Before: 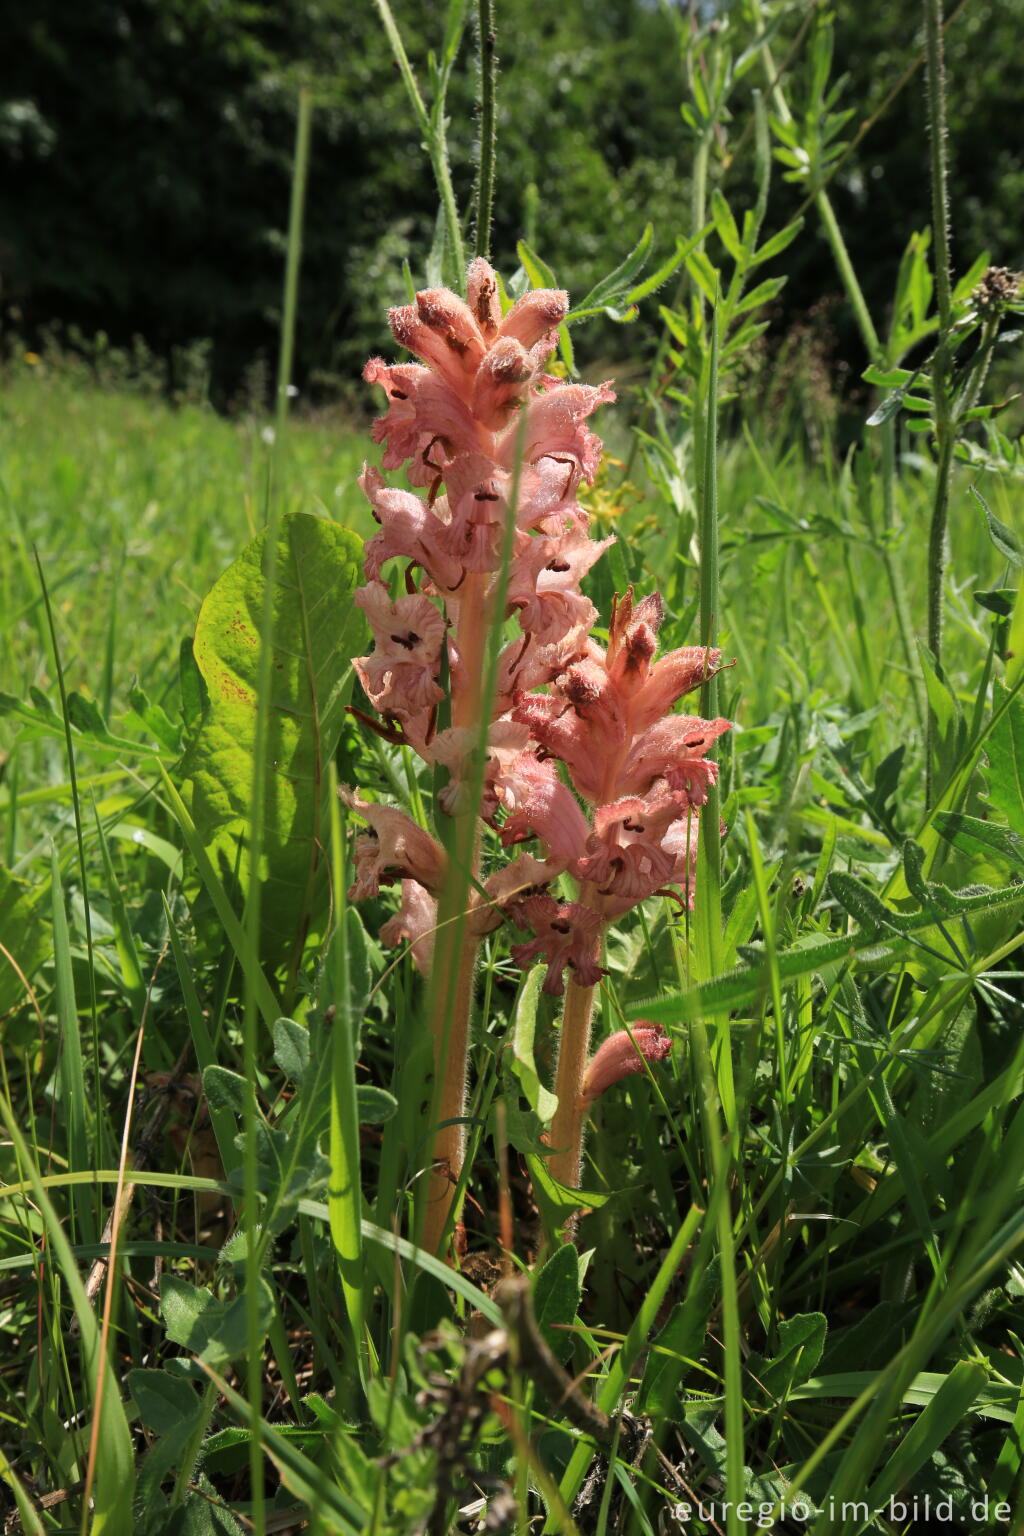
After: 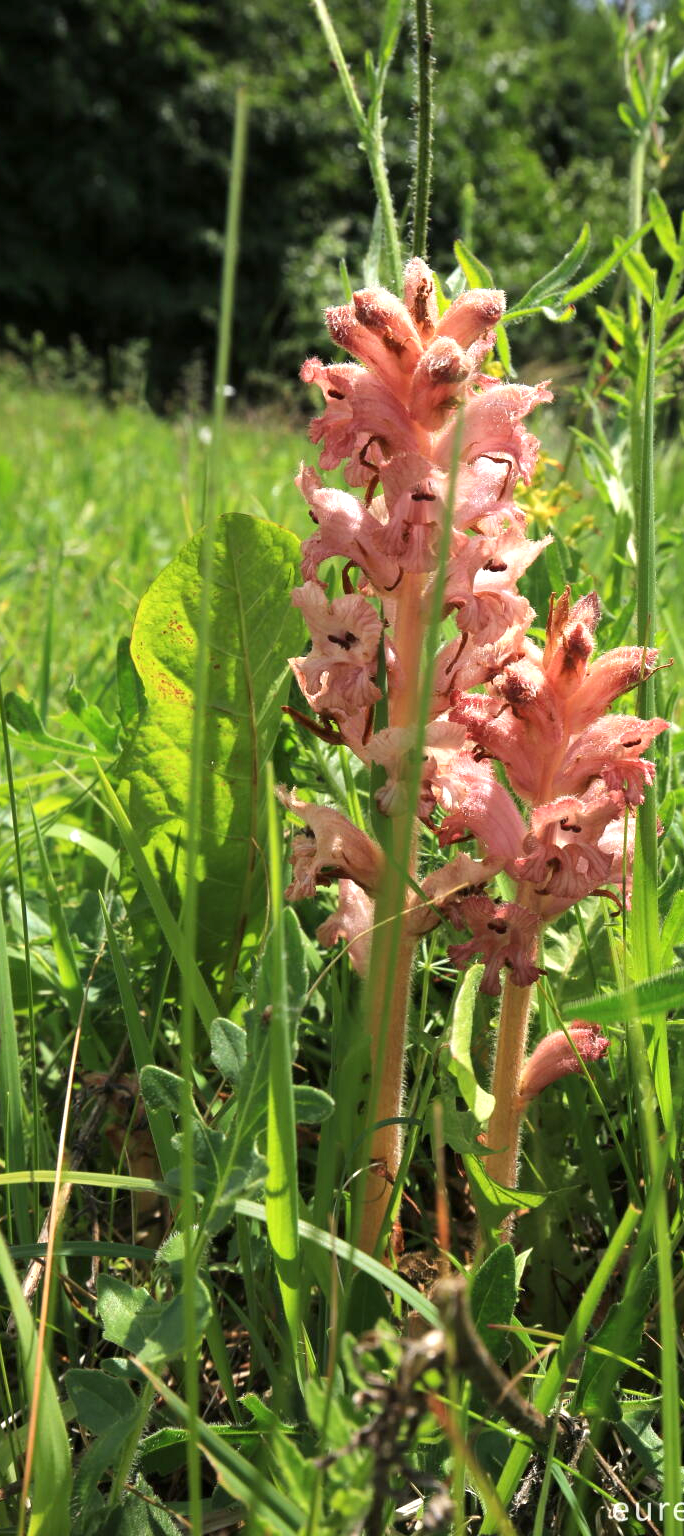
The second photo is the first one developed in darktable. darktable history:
local contrast: mode bilateral grid, contrast 16, coarseness 36, detail 105%, midtone range 0.2
crop and rotate: left 6.214%, right 26.987%
exposure: exposure -0.067 EV, compensate exposure bias true, compensate highlight preservation false
